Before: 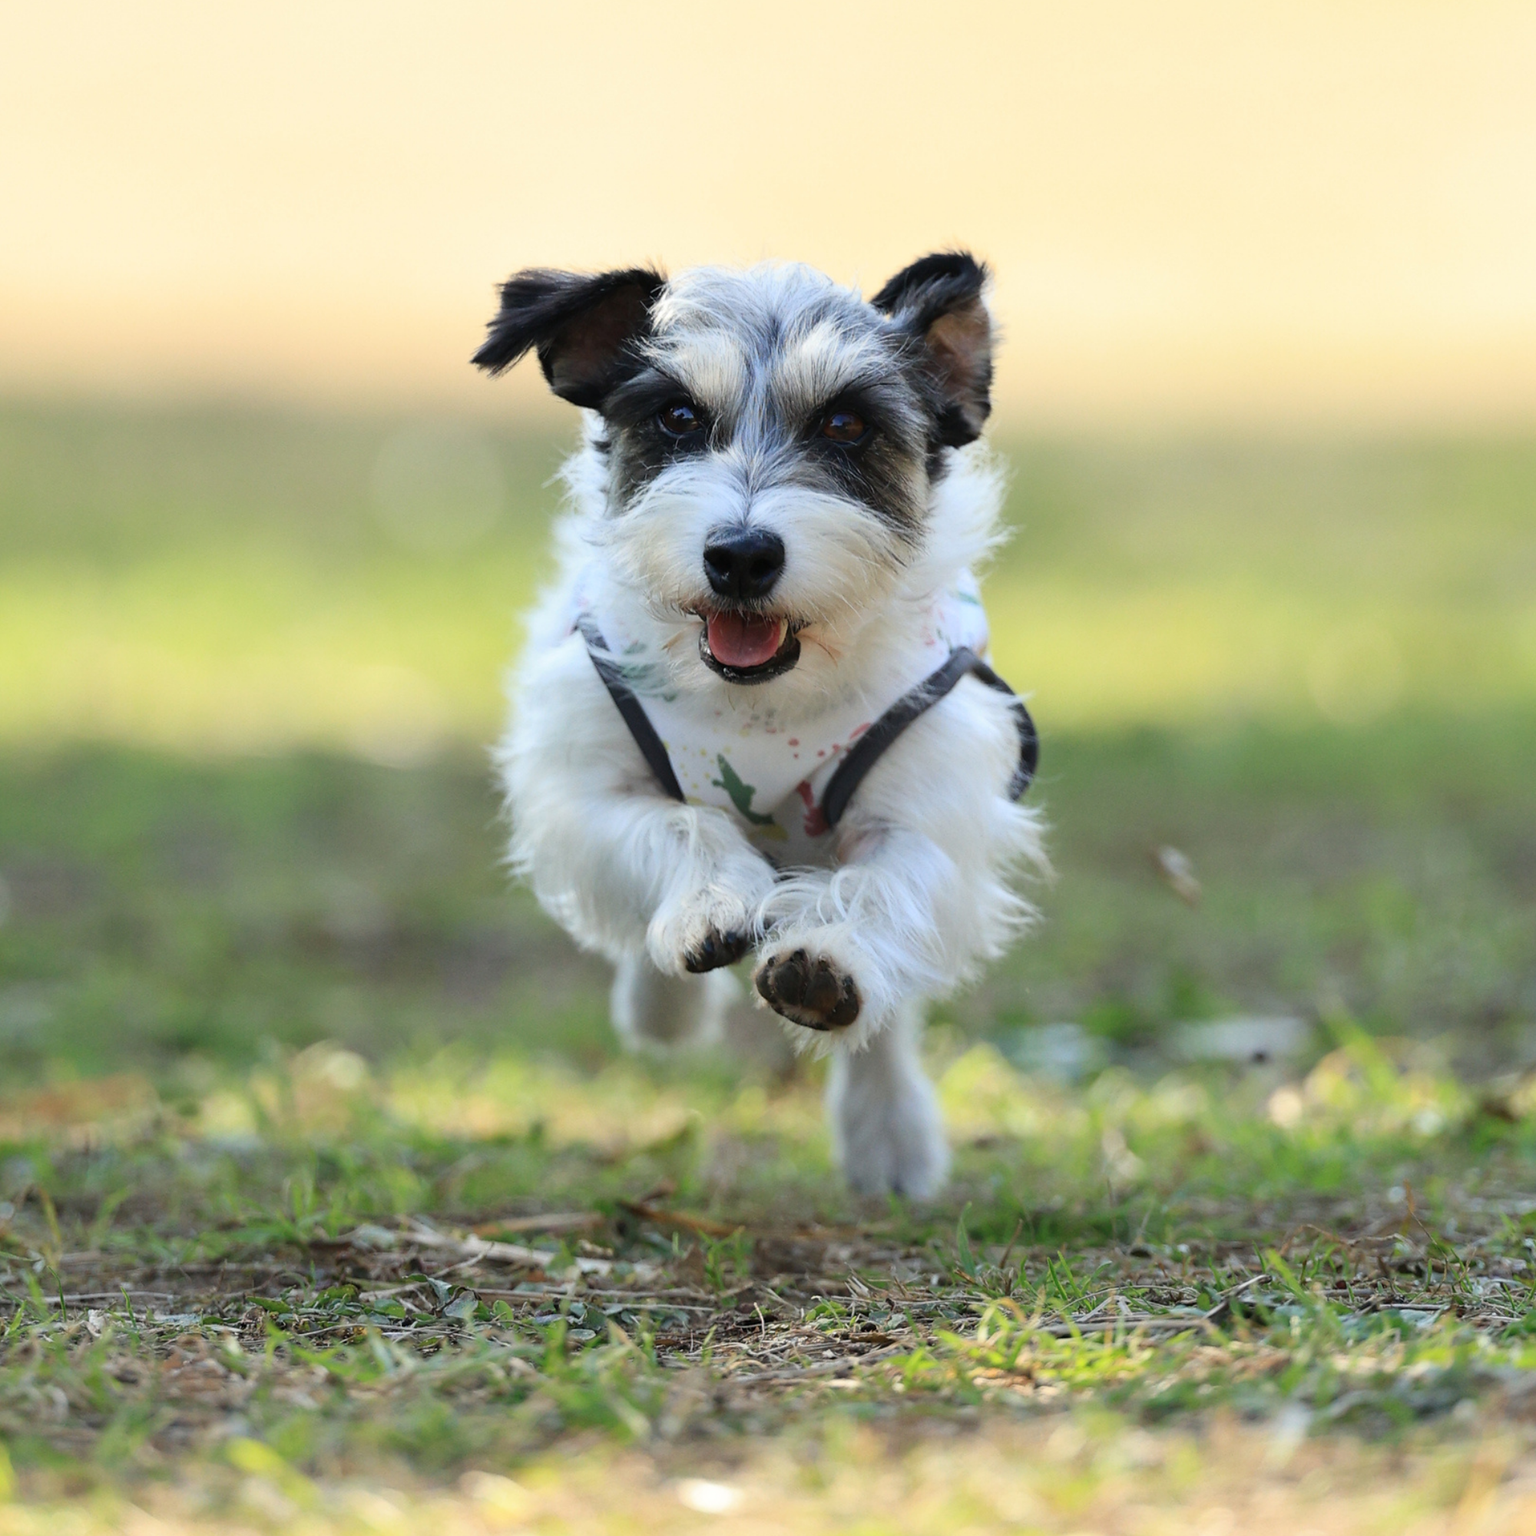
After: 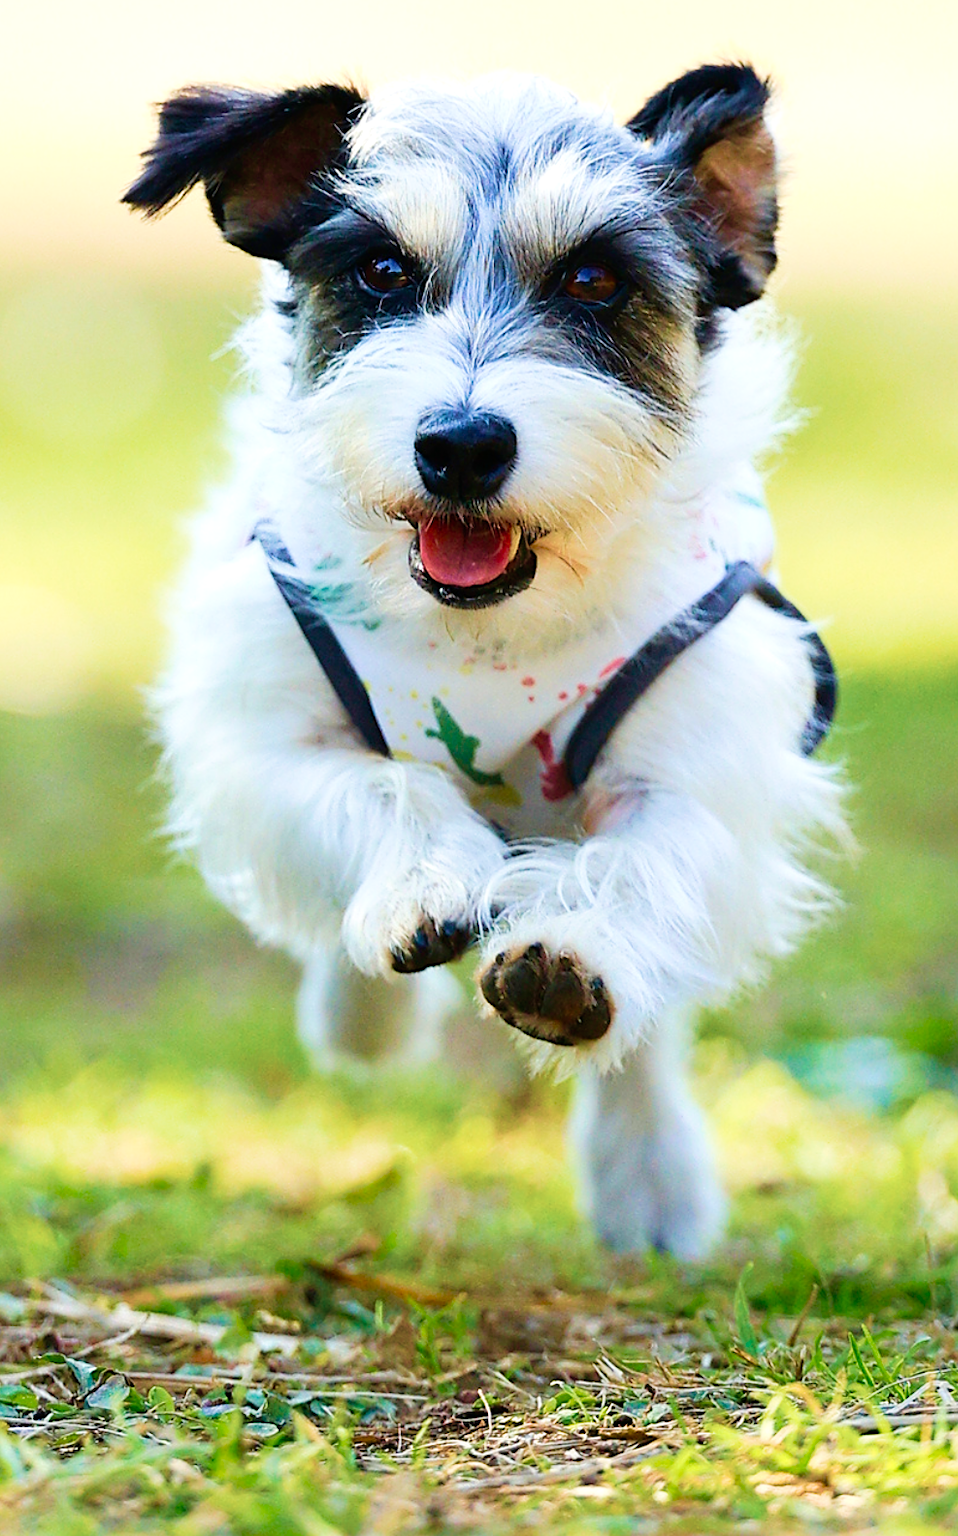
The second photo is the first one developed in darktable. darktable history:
crop and rotate: angle 0.012°, left 24.463%, top 13.231%, right 26.088%, bottom 7.558%
sharpen: on, module defaults
tone curve: curves: ch0 [(0, 0) (0.051, 0.027) (0.096, 0.071) (0.219, 0.248) (0.428, 0.52) (0.596, 0.713) (0.727, 0.823) (0.859, 0.924) (1, 1)]; ch1 [(0, 0) (0.1, 0.038) (0.318, 0.221) (0.413, 0.325) (0.443, 0.412) (0.483, 0.474) (0.503, 0.501) (0.516, 0.515) (0.548, 0.575) (0.561, 0.596) (0.594, 0.647) (0.666, 0.701) (1, 1)]; ch2 [(0, 0) (0.453, 0.435) (0.479, 0.476) (0.504, 0.5) (0.52, 0.526) (0.557, 0.585) (0.583, 0.608) (0.824, 0.815) (1, 1)], preserve colors none
color balance rgb: perceptual saturation grading › global saturation 35.074%, perceptual saturation grading › highlights -29.831%, perceptual saturation grading › shadows 35.26%
shadows and highlights: shadows -11.54, white point adjustment 3.98, highlights 27.16
levels: mode automatic
velvia: strength 74.21%
